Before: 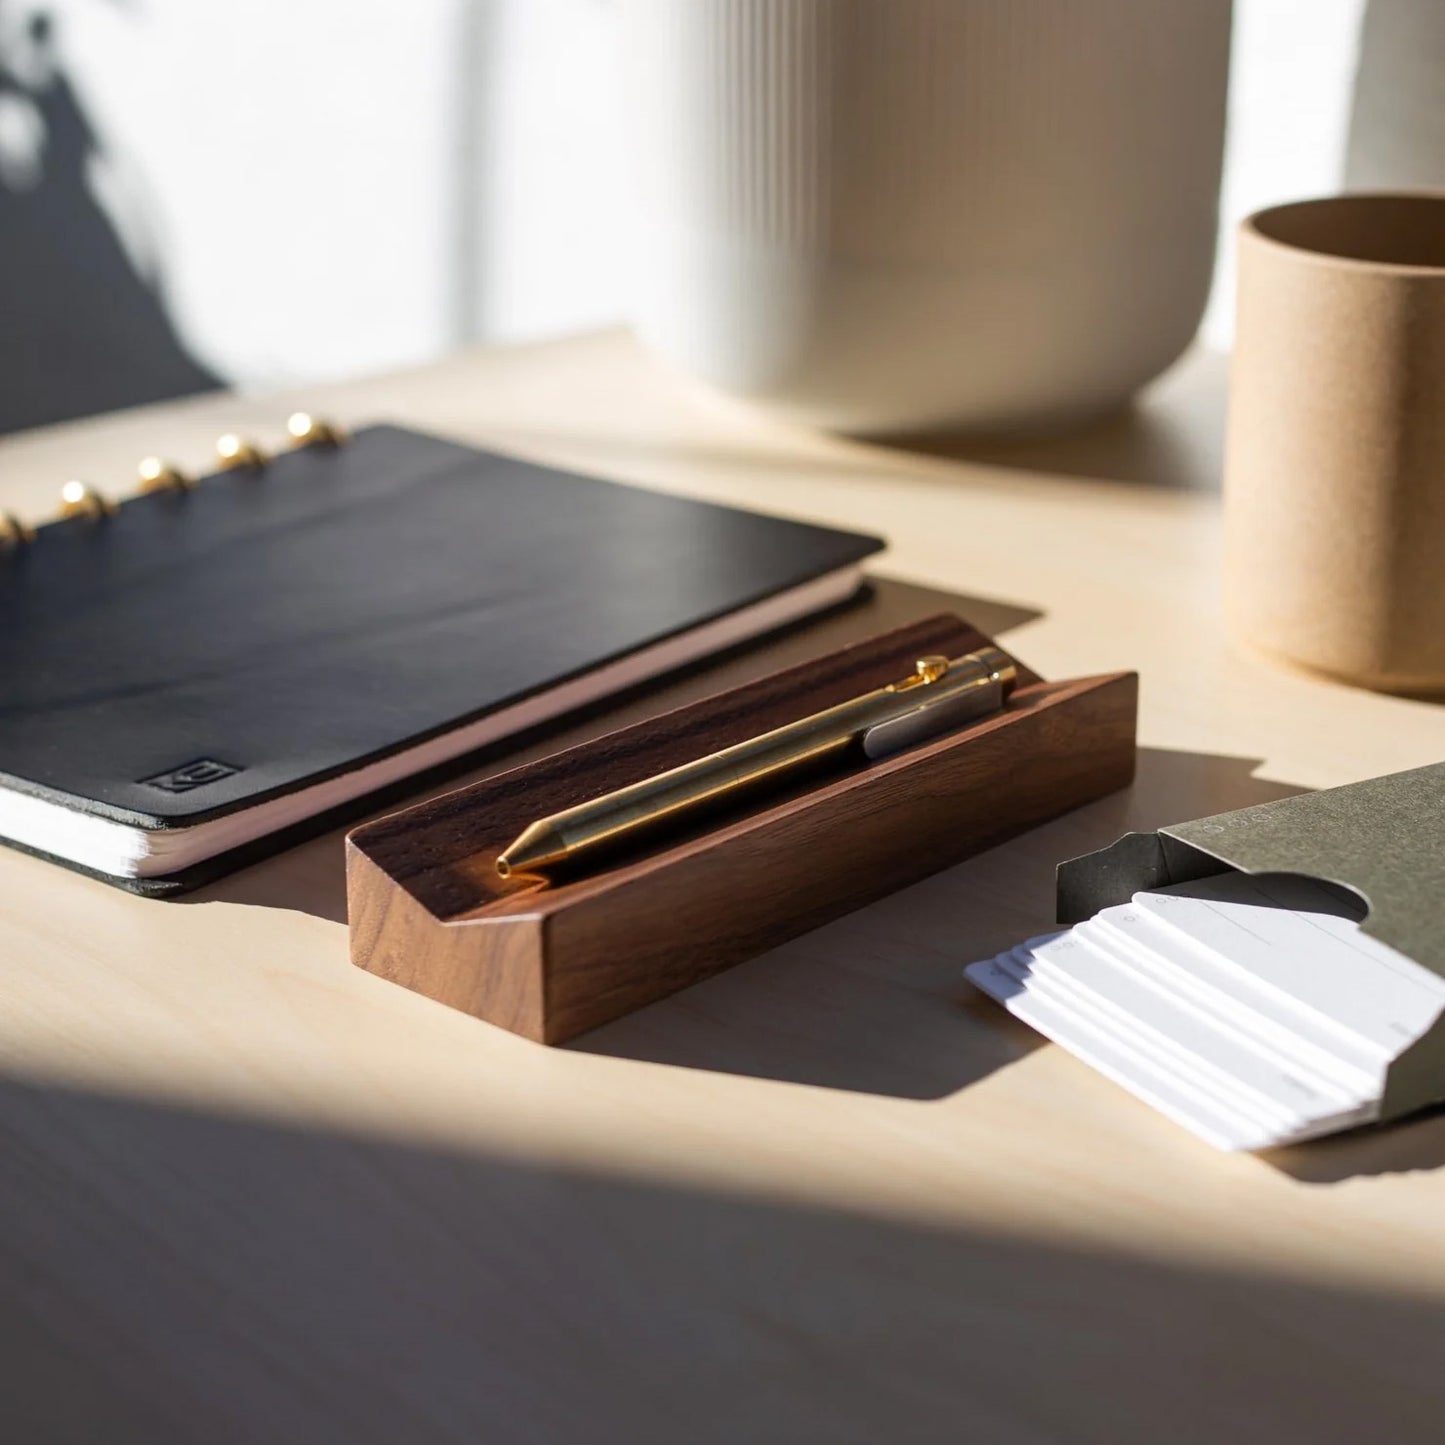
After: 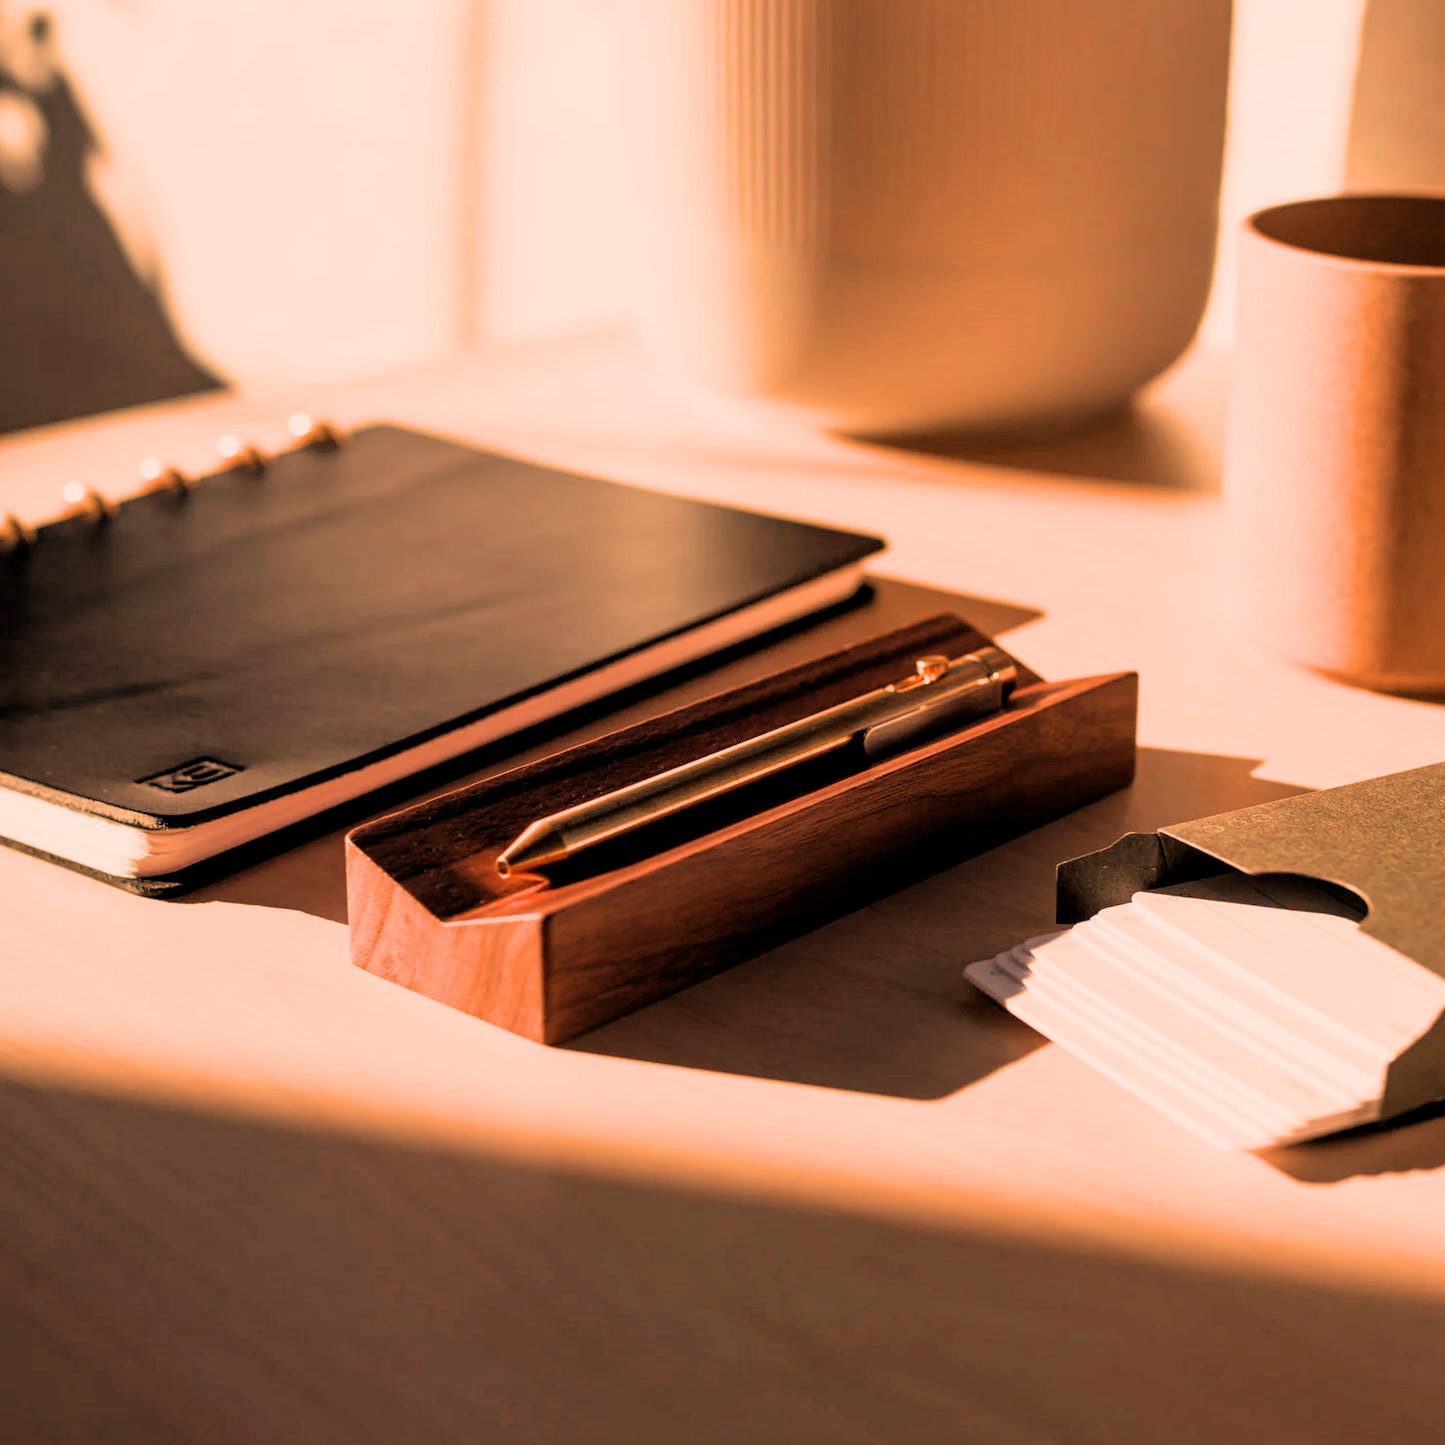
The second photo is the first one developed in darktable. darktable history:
white balance: red 1.467, blue 0.684
filmic rgb: black relative exposure -3.92 EV, white relative exposure 3.14 EV, hardness 2.87
